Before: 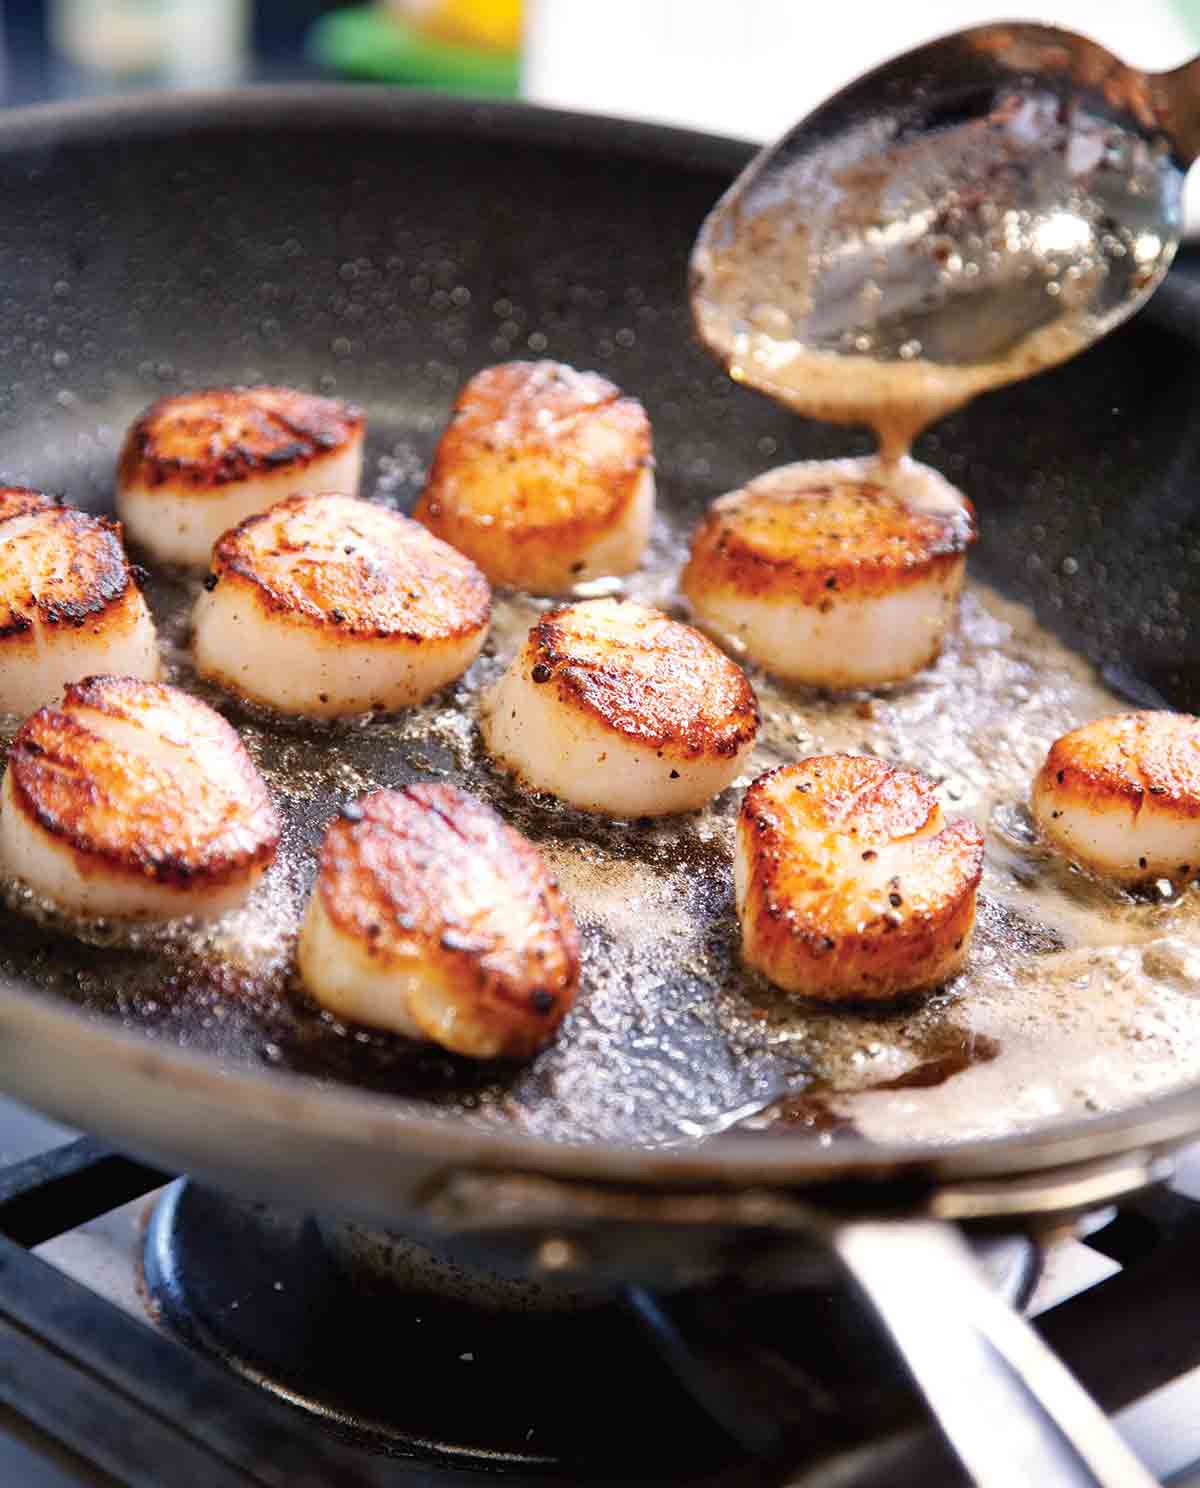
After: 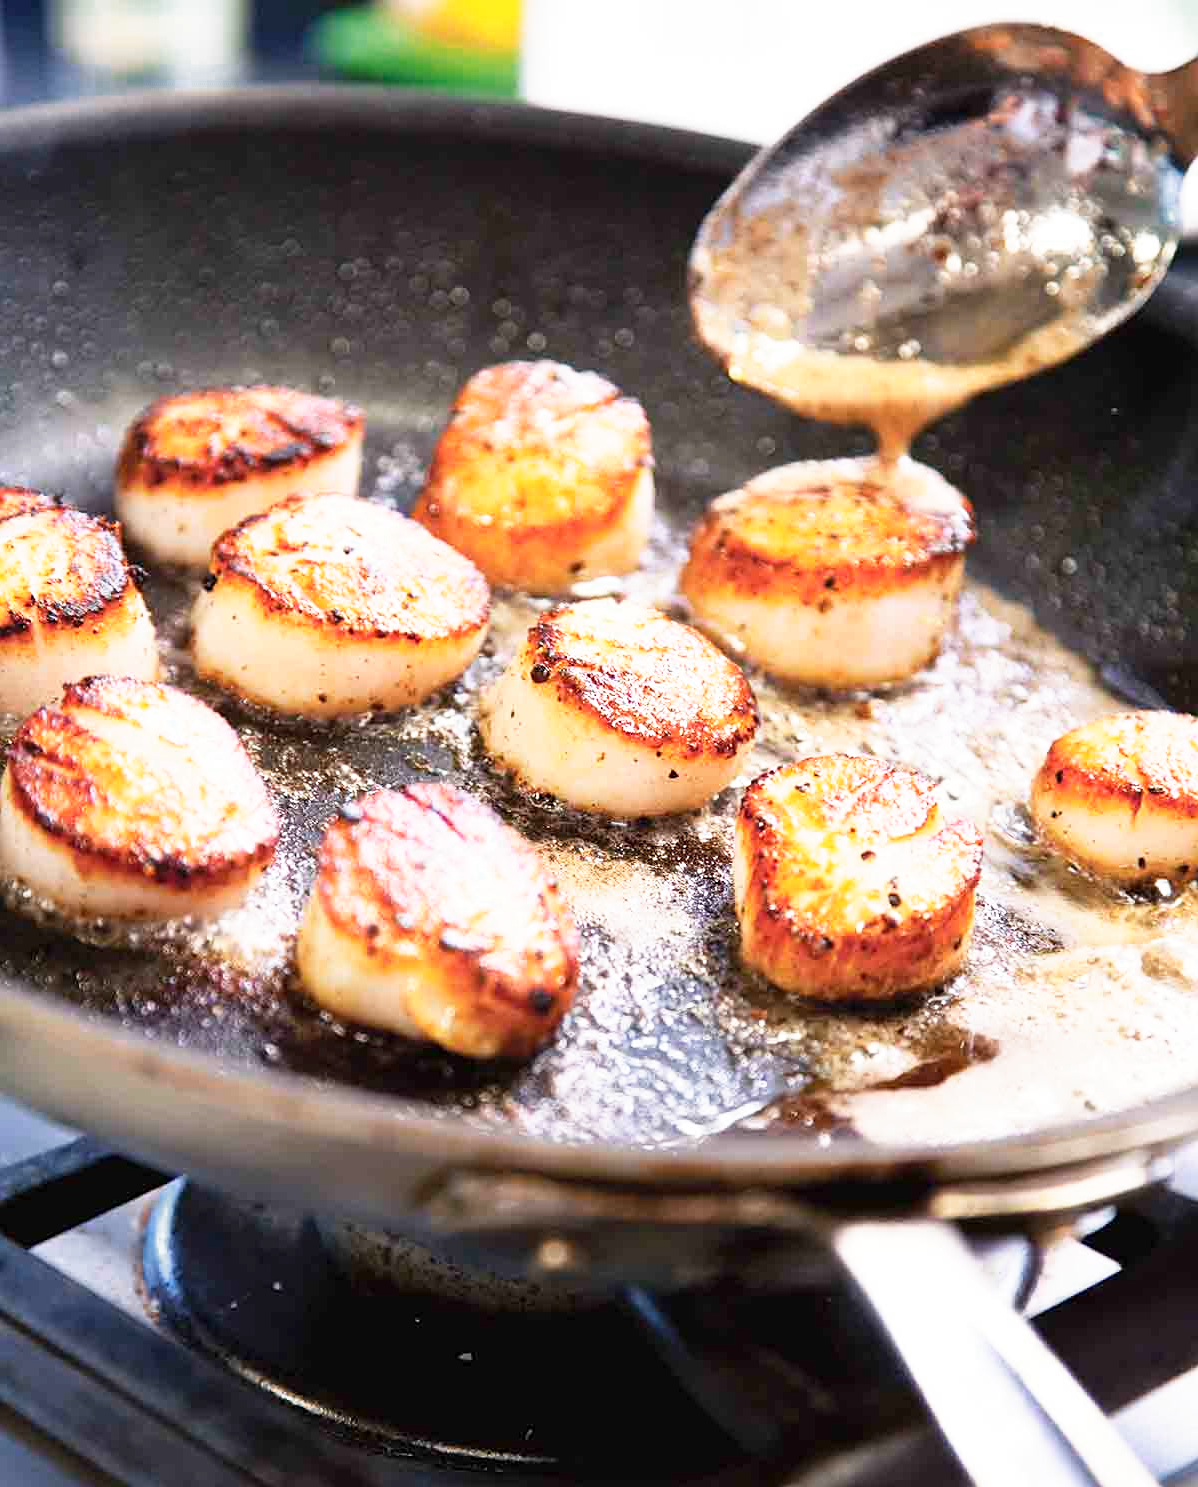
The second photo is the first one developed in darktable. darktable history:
sharpen: amount 0.201
crop: left 0.114%
color zones: curves: ch0 [(0.25, 0.5) (0.636, 0.25) (0.75, 0.5)]
base curve: curves: ch0 [(0, 0) (0.557, 0.834) (1, 1)], preserve colors none
